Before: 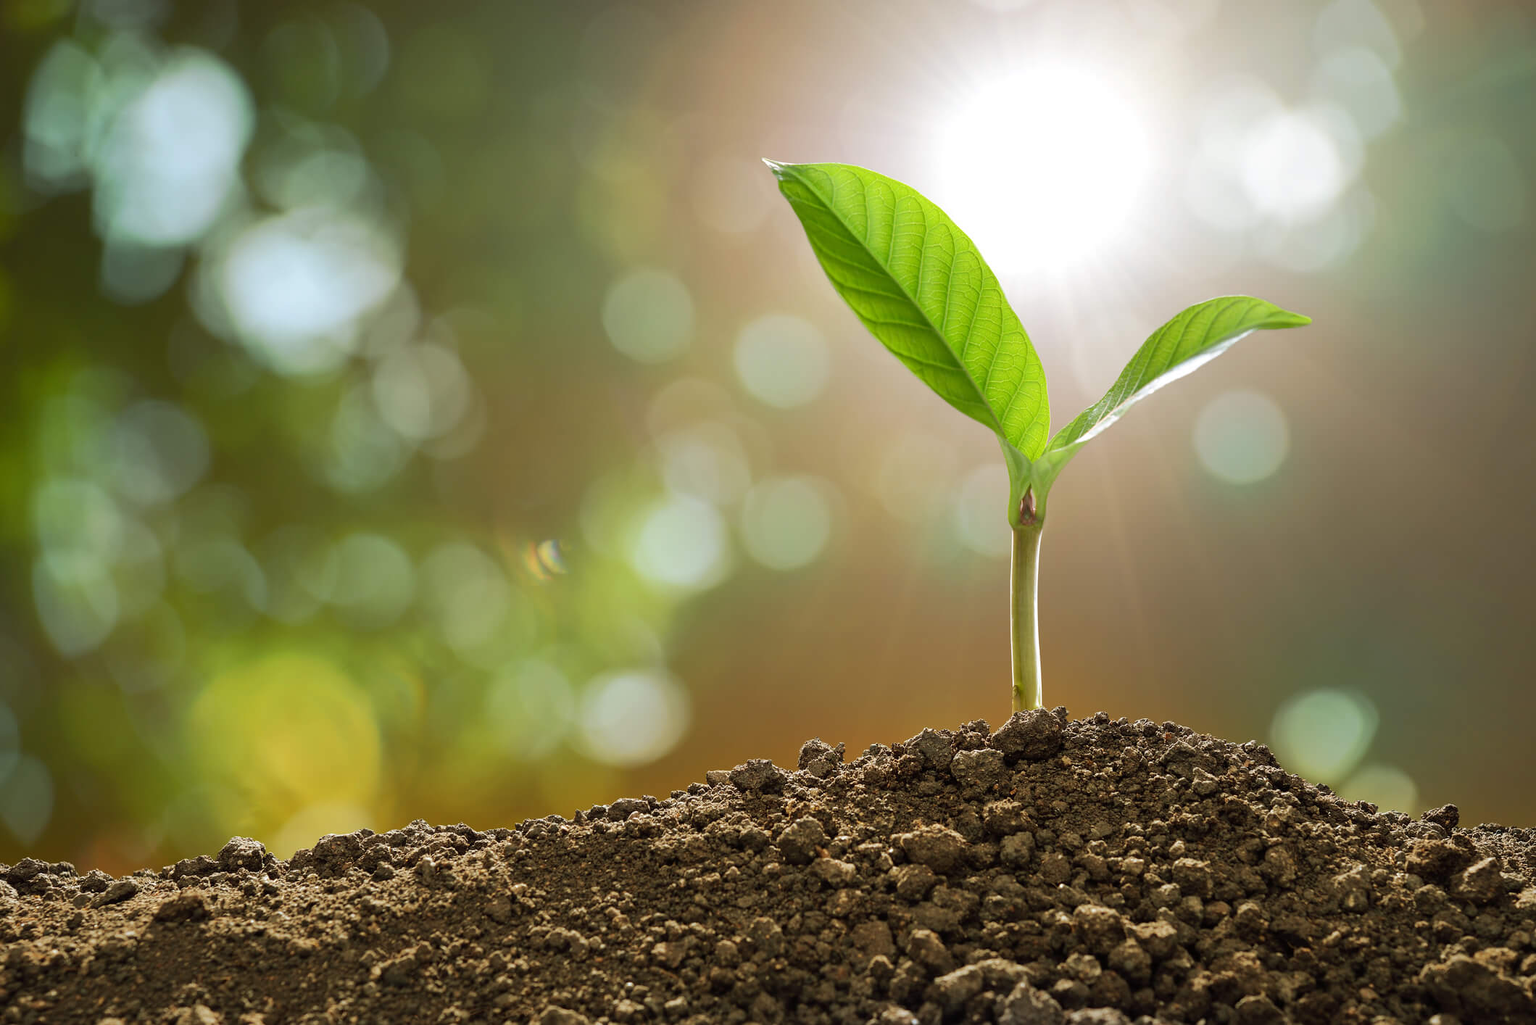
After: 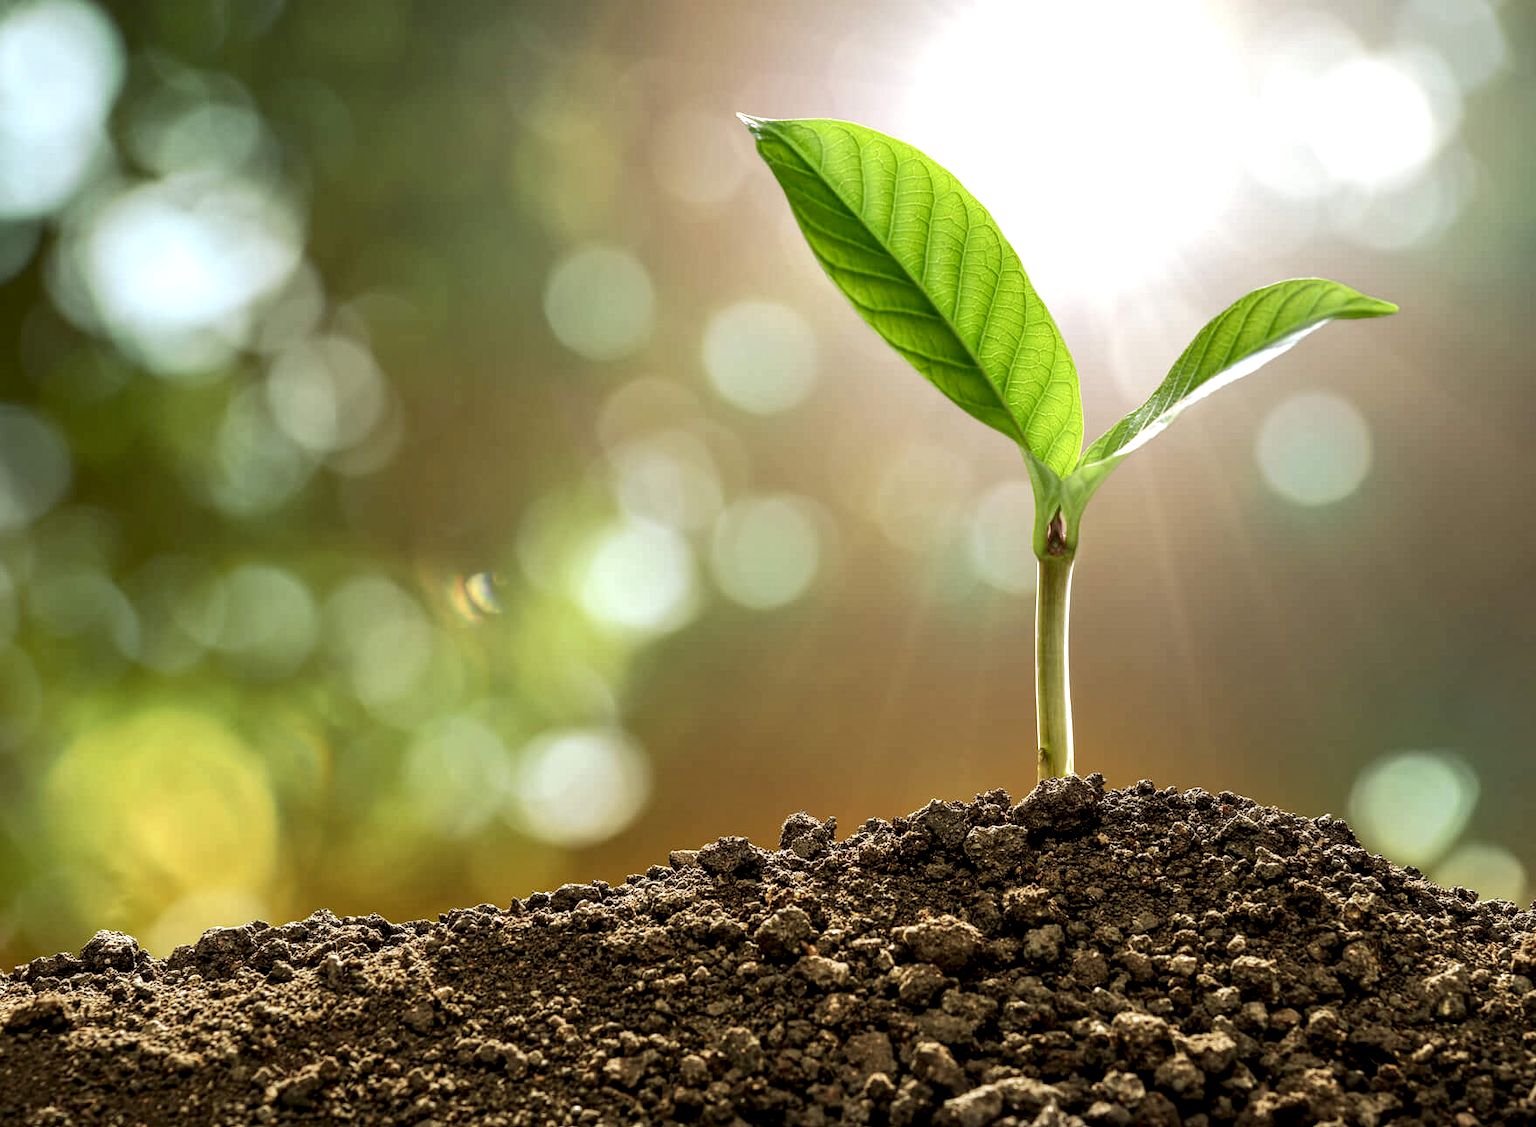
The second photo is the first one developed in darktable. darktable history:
local contrast: highlights 65%, shadows 53%, detail 168%, midtone range 0.509
crop: left 9.83%, top 6.299%, right 7.147%, bottom 2.393%
